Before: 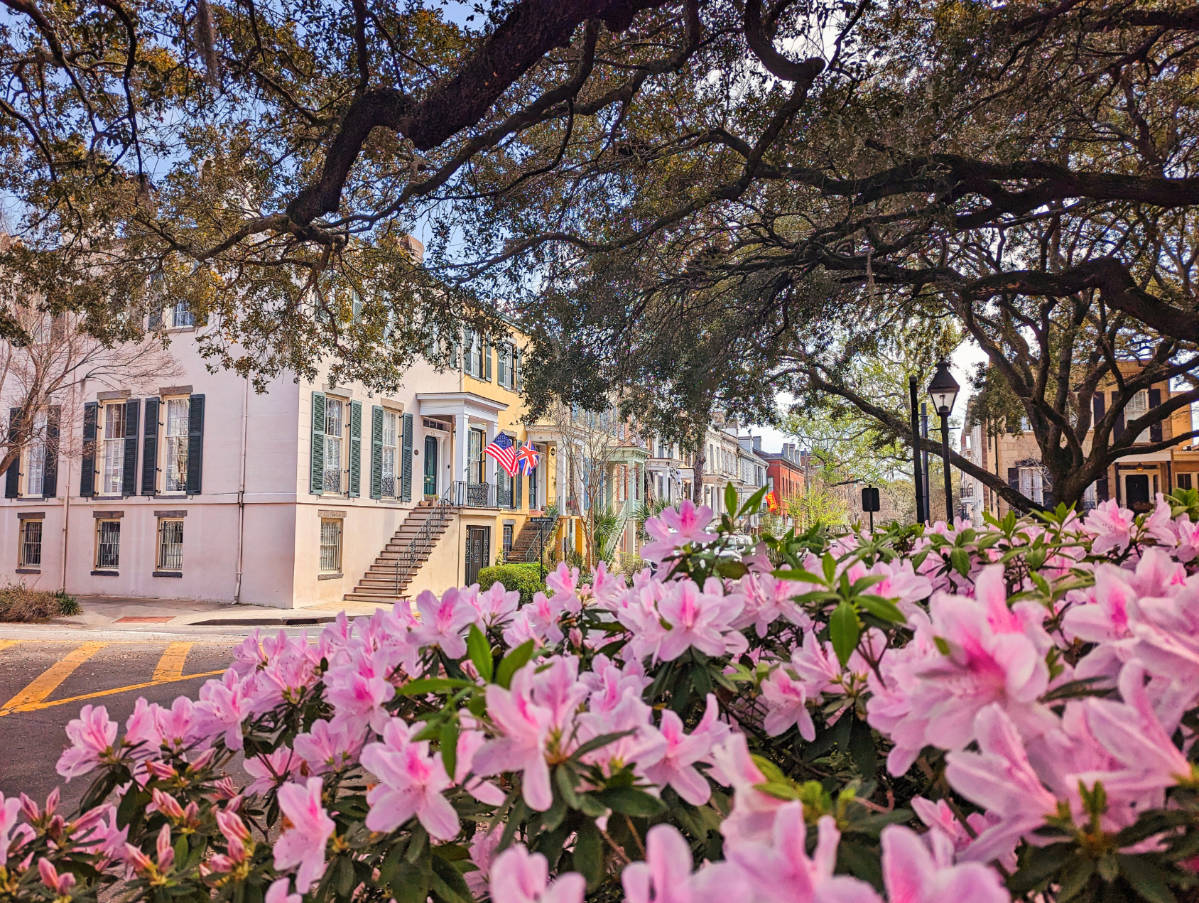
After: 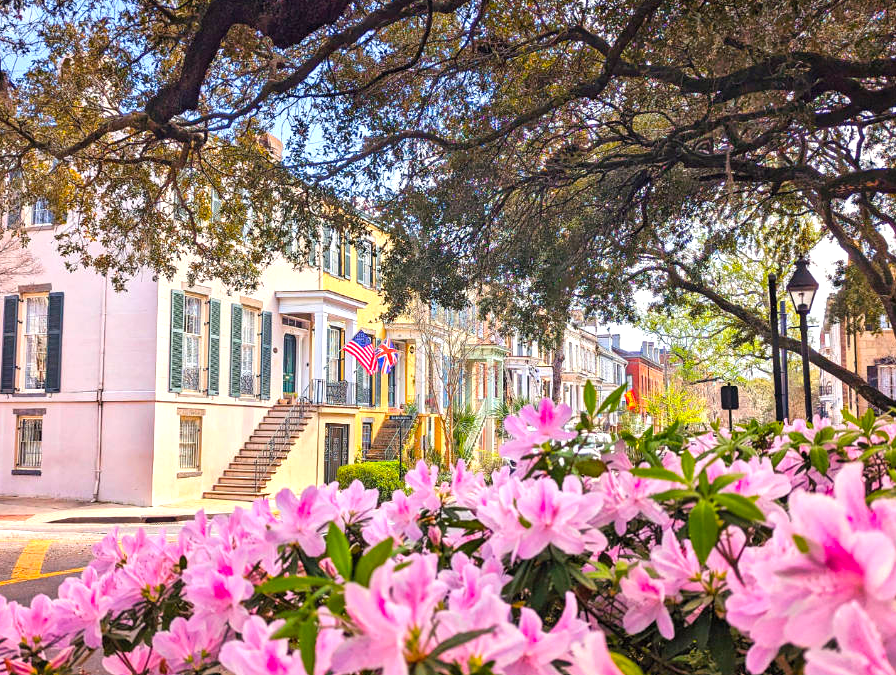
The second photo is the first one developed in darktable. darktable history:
color balance rgb: perceptual saturation grading › global saturation 20%, global vibrance 20%
crop and rotate: left 11.831%, top 11.346%, right 13.429%, bottom 13.899%
exposure: exposure 0.6 EV, compensate highlight preservation false
